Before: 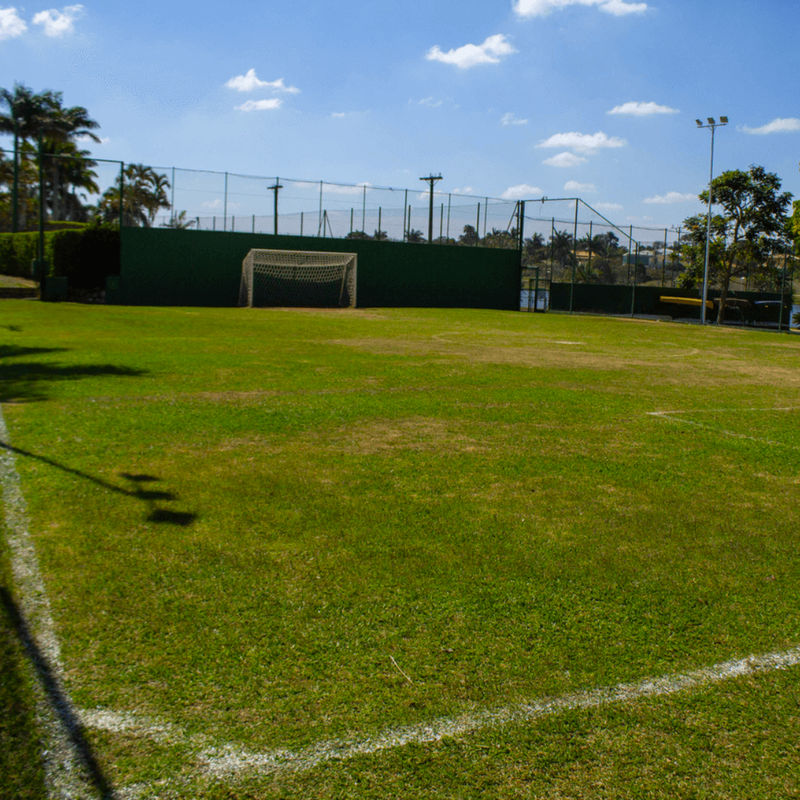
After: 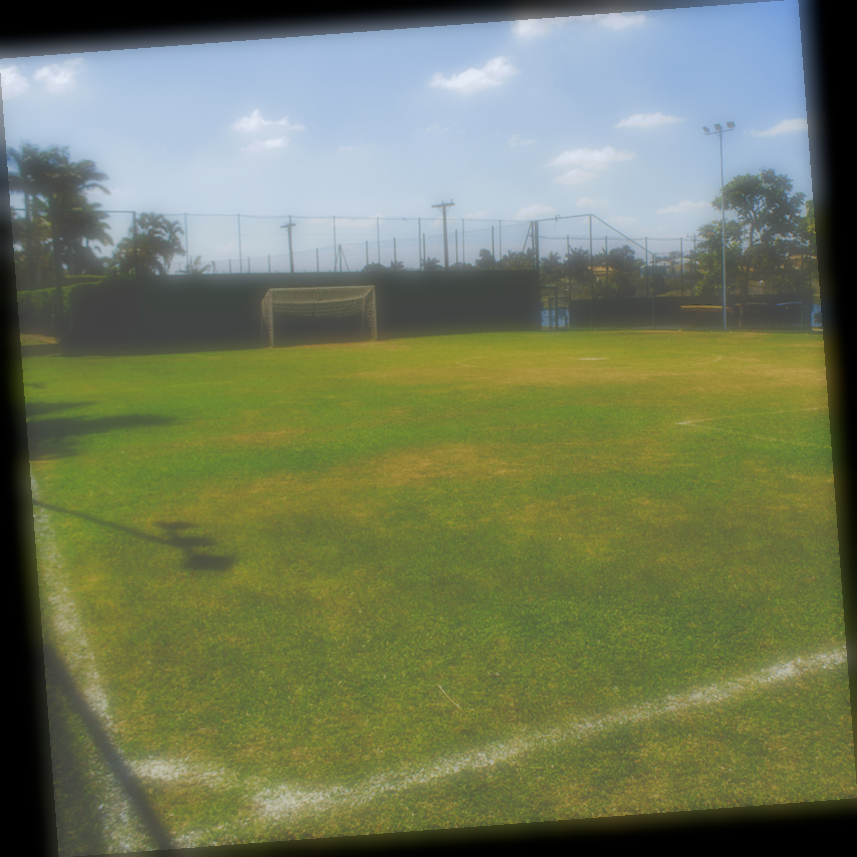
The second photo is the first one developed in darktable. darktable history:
soften: on, module defaults
rotate and perspective: rotation -4.25°, automatic cropping off
color balance rgb: perceptual saturation grading › global saturation 20%, perceptual saturation grading › highlights -25%, perceptual saturation grading › shadows 50%
tone curve: curves: ch0 [(0, 0) (0.003, 0.264) (0.011, 0.264) (0.025, 0.265) (0.044, 0.269) (0.069, 0.273) (0.1, 0.28) (0.136, 0.292) (0.177, 0.309) (0.224, 0.336) (0.277, 0.371) (0.335, 0.412) (0.399, 0.469) (0.468, 0.533) (0.543, 0.595) (0.623, 0.66) (0.709, 0.73) (0.801, 0.8) (0.898, 0.854) (1, 1)], preserve colors none
